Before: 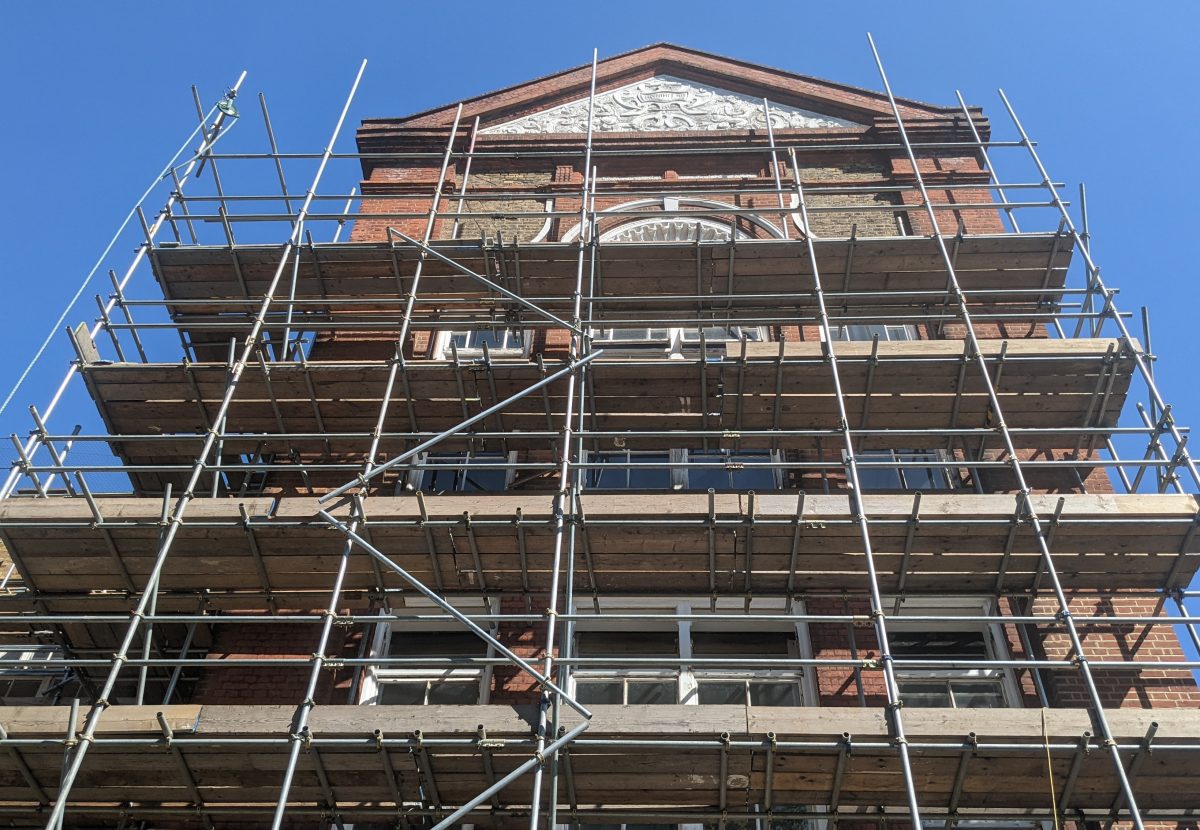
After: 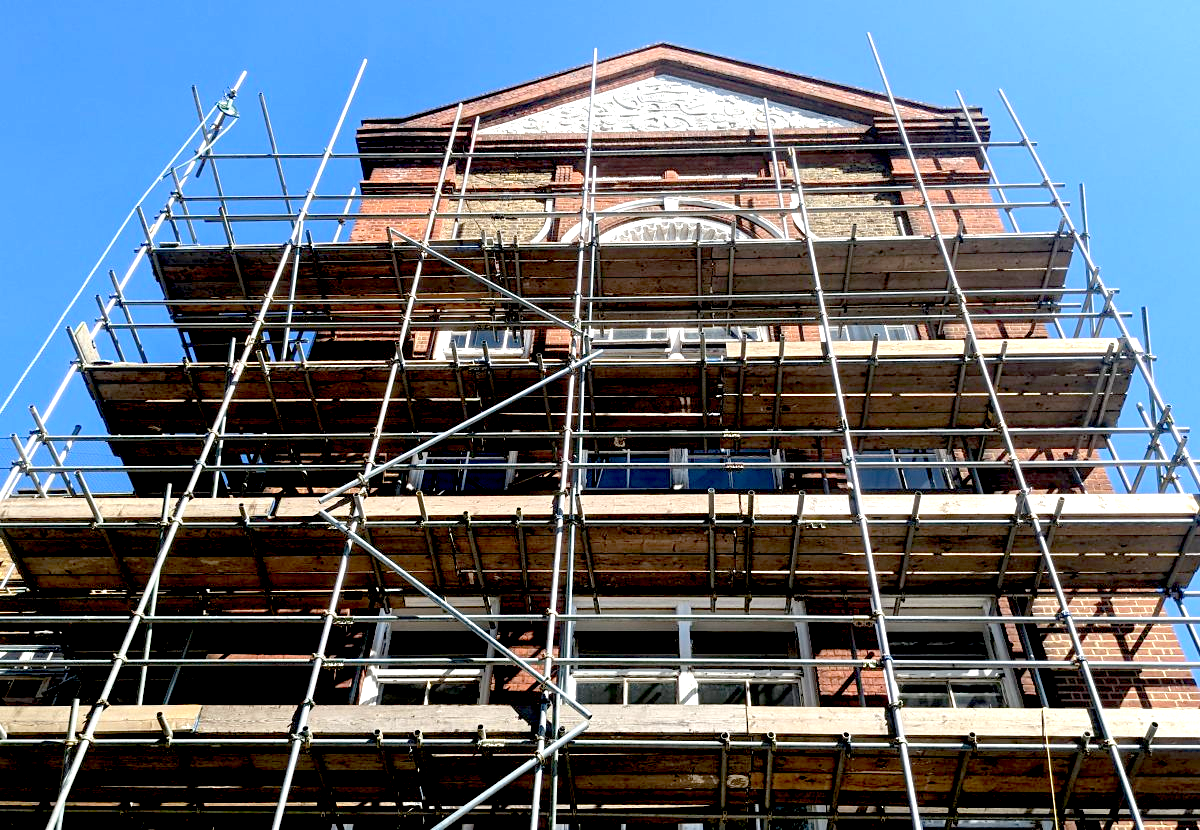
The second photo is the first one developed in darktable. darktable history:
color calibration: illuminant same as pipeline (D50), adaptation XYZ, x 0.346, y 0.359, temperature 5009.35 K
exposure: black level correction 0.036, exposure 0.905 EV, compensate highlight preservation false
